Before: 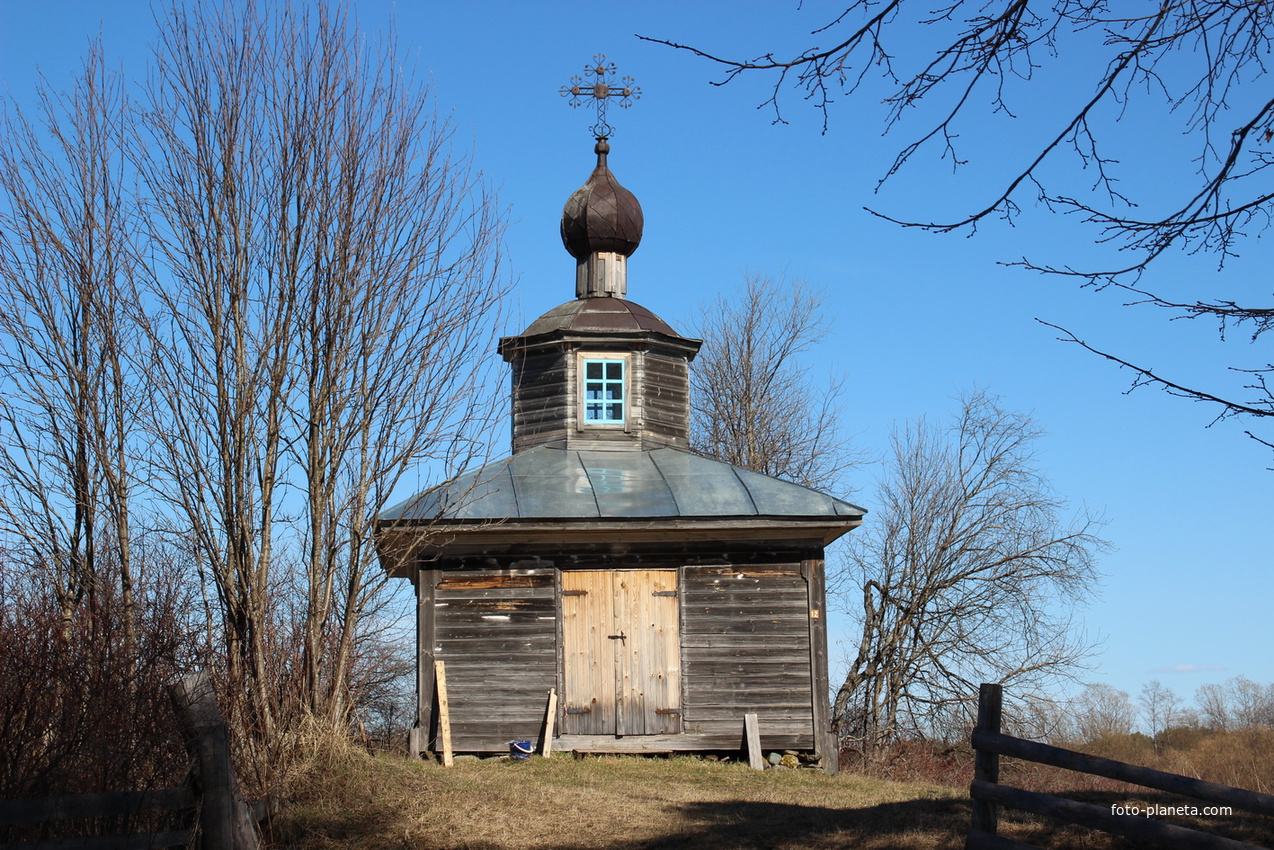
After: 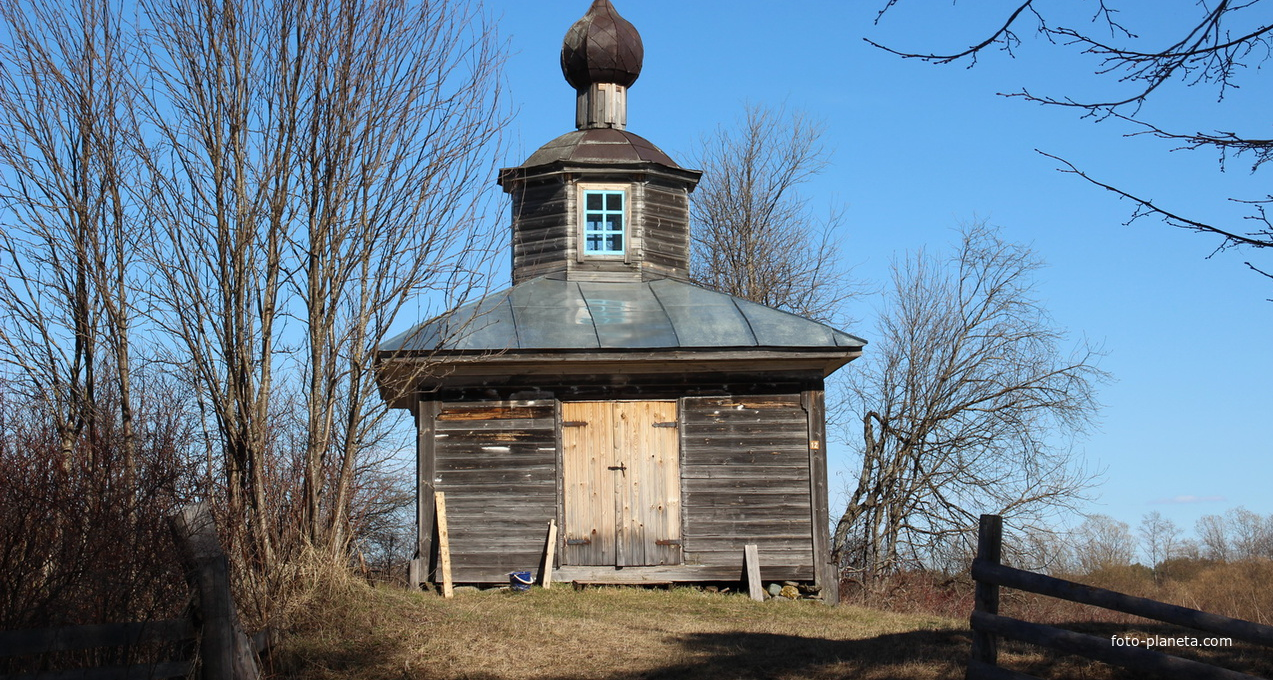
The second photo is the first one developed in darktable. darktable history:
tone equalizer: on, module defaults
crop and rotate: top 19.992%
